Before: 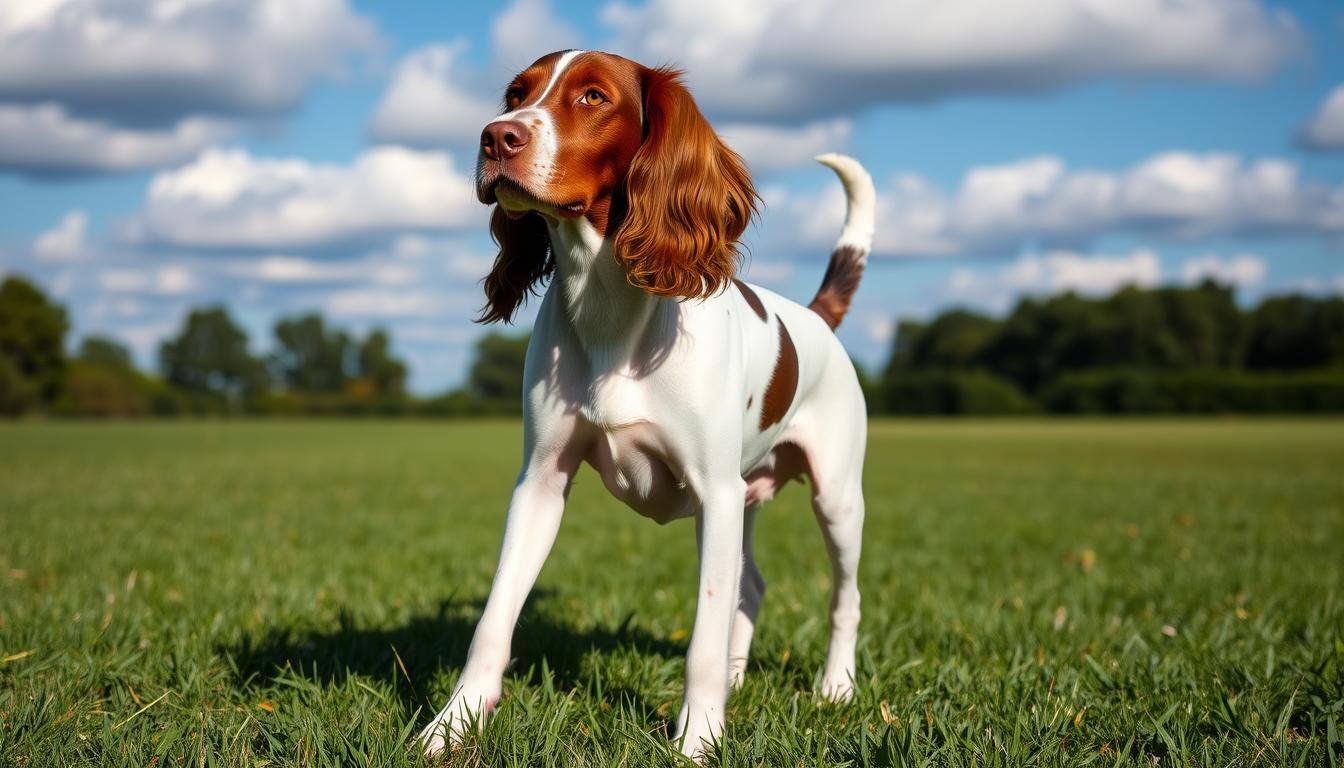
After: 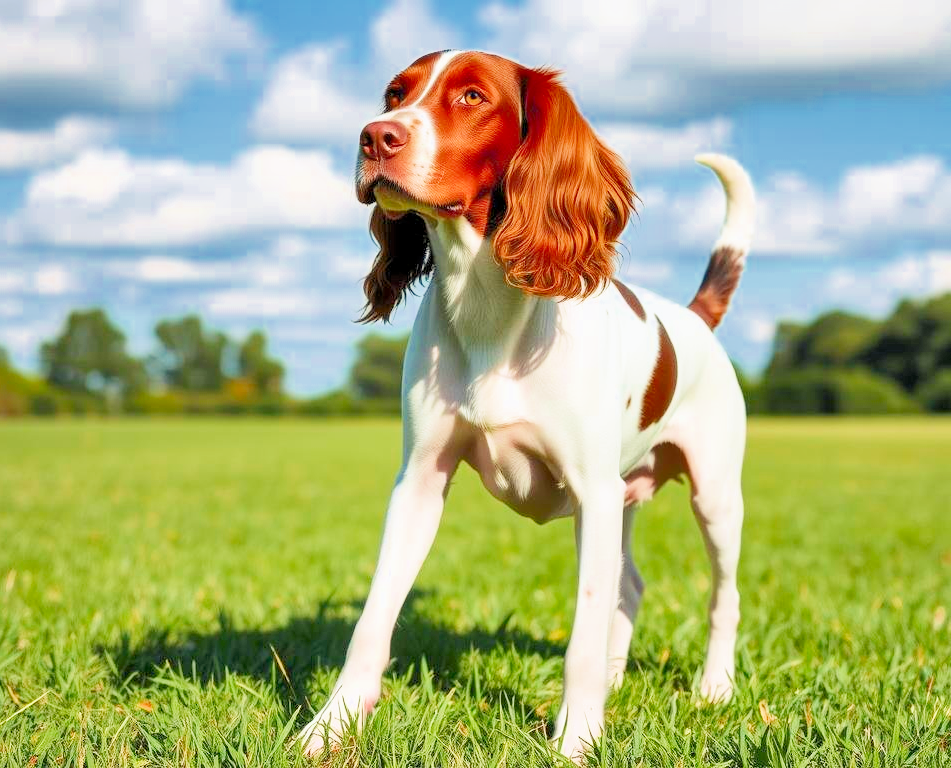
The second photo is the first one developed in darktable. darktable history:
shadows and highlights: soften with gaussian
exposure: exposure 0.566 EV, compensate highlight preservation false
filmic rgb: middle gray luminance 3.44%, black relative exposure -5.92 EV, white relative exposure 6.33 EV, threshold 6 EV, dynamic range scaling 22.4%, target black luminance 0%, hardness 2.33, latitude 45.85%, contrast 0.78, highlights saturation mix 100%, shadows ↔ highlights balance 0.033%, add noise in highlights 0, preserve chrominance max RGB, color science v3 (2019), use custom middle-gray values true, iterations of high-quality reconstruction 0, contrast in highlights soft, enable highlight reconstruction true
tone equalizer: on, module defaults
rgb curve: curves: ch2 [(0, 0) (0.567, 0.512) (1, 1)], mode RGB, independent channels
crop and rotate: left 9.061%, right 20.142%
white balance: red 1, blue 1
